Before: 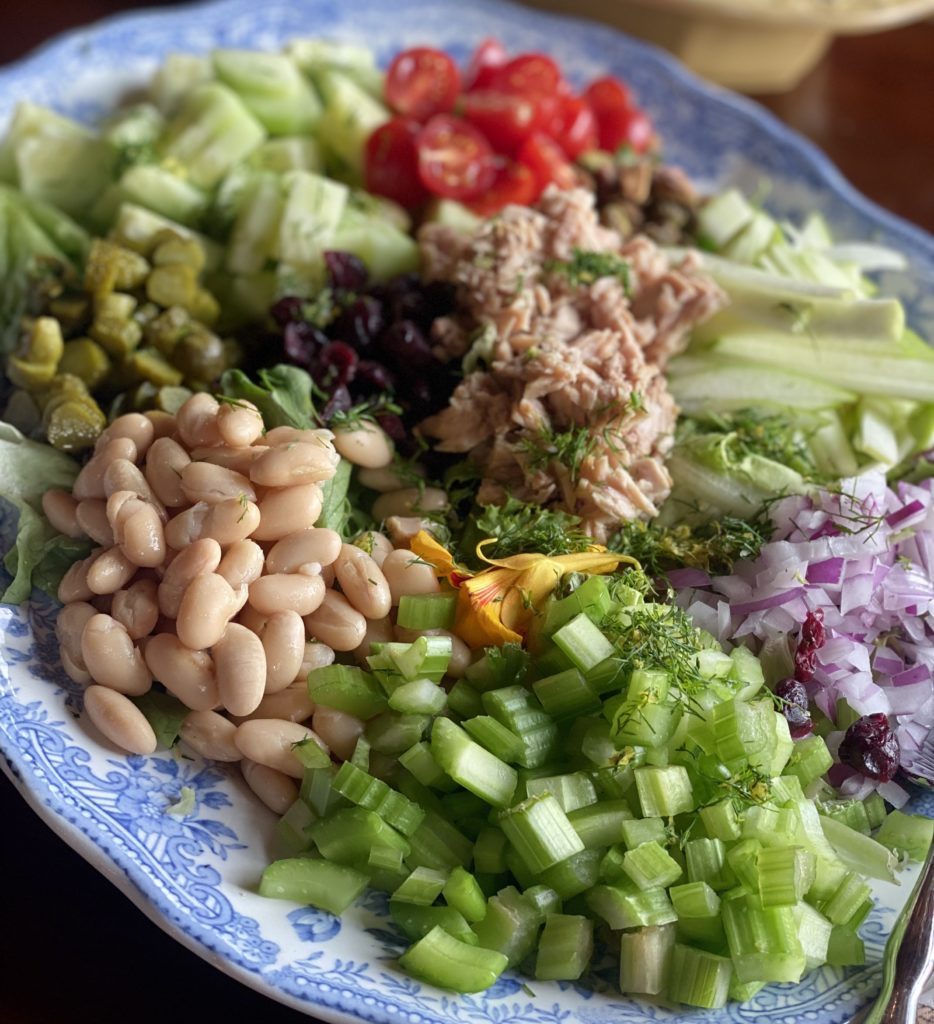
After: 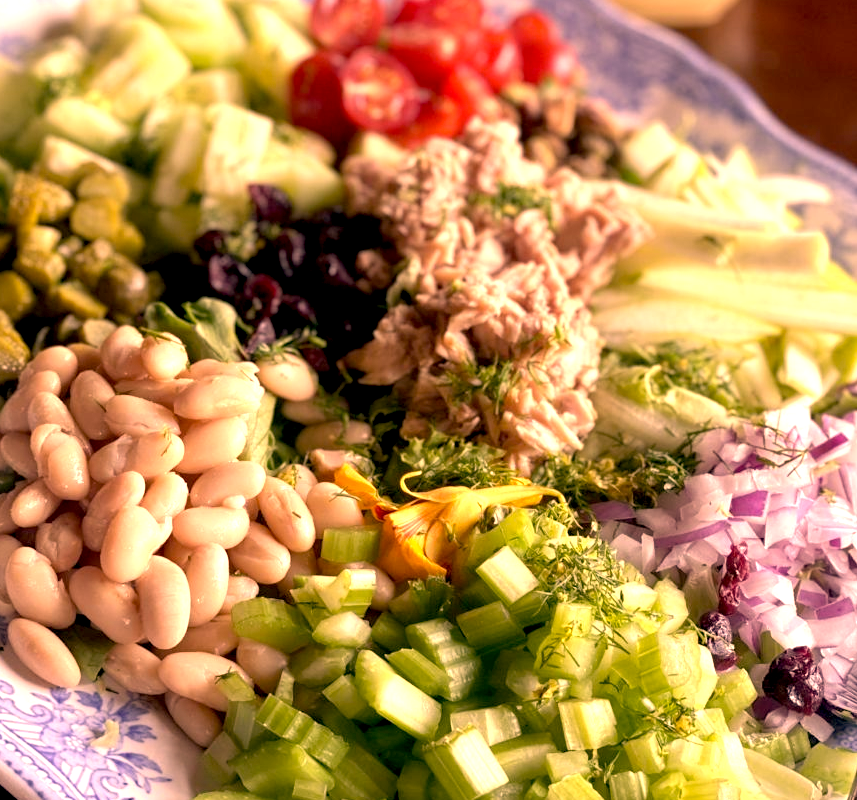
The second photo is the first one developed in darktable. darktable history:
crop: left 8.15%, top 6.577%, bottom 15.252%
color correction: highlights a* 39.71, highlights b* 39.86, saturation 0.695
exposure: black level correction 0.008, exposure 0.975 EV, compensate highlight preservation false
